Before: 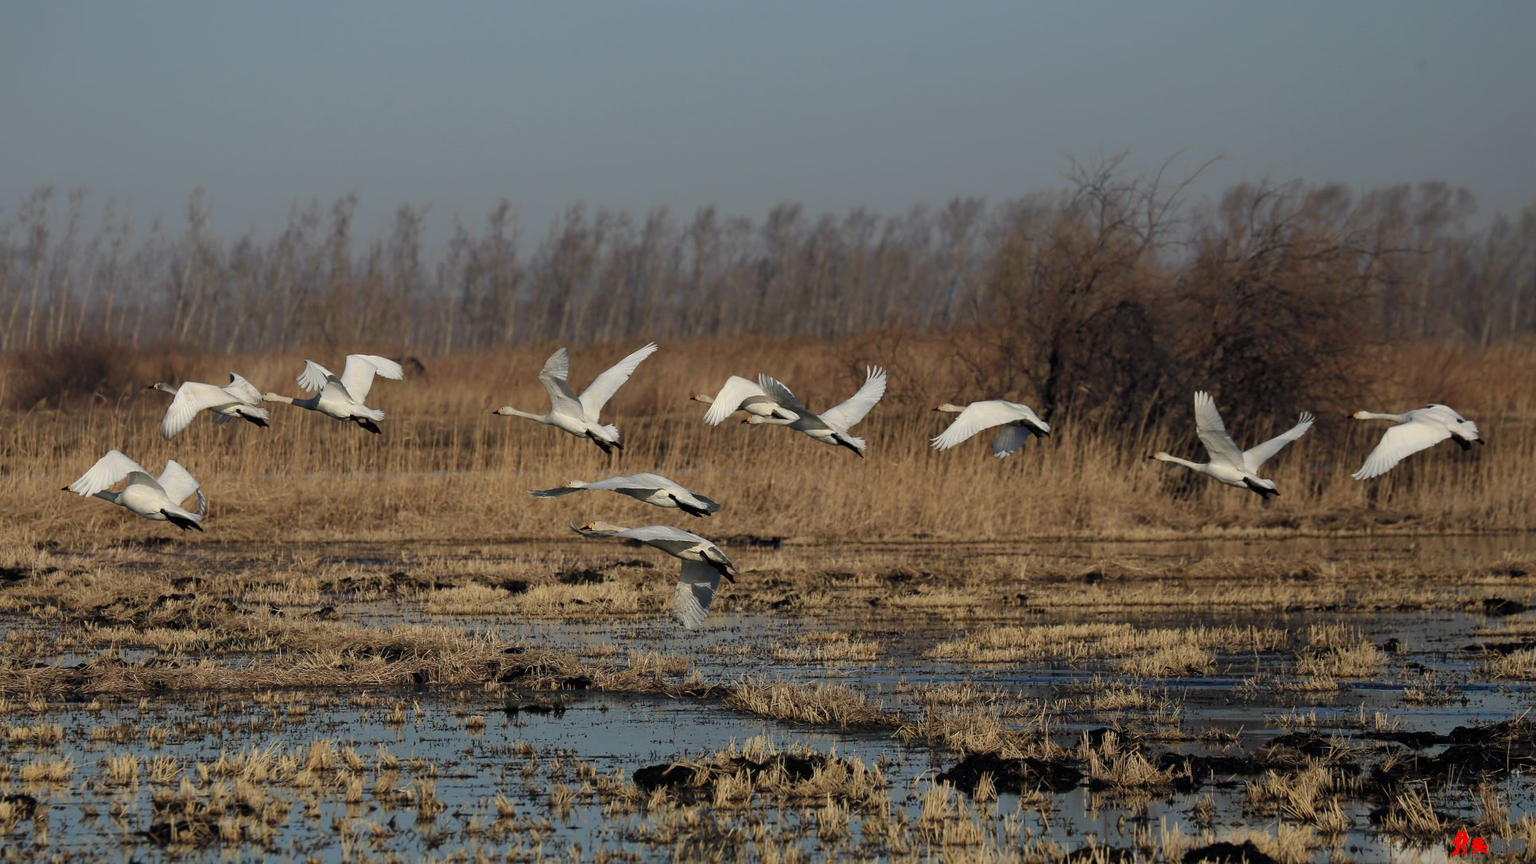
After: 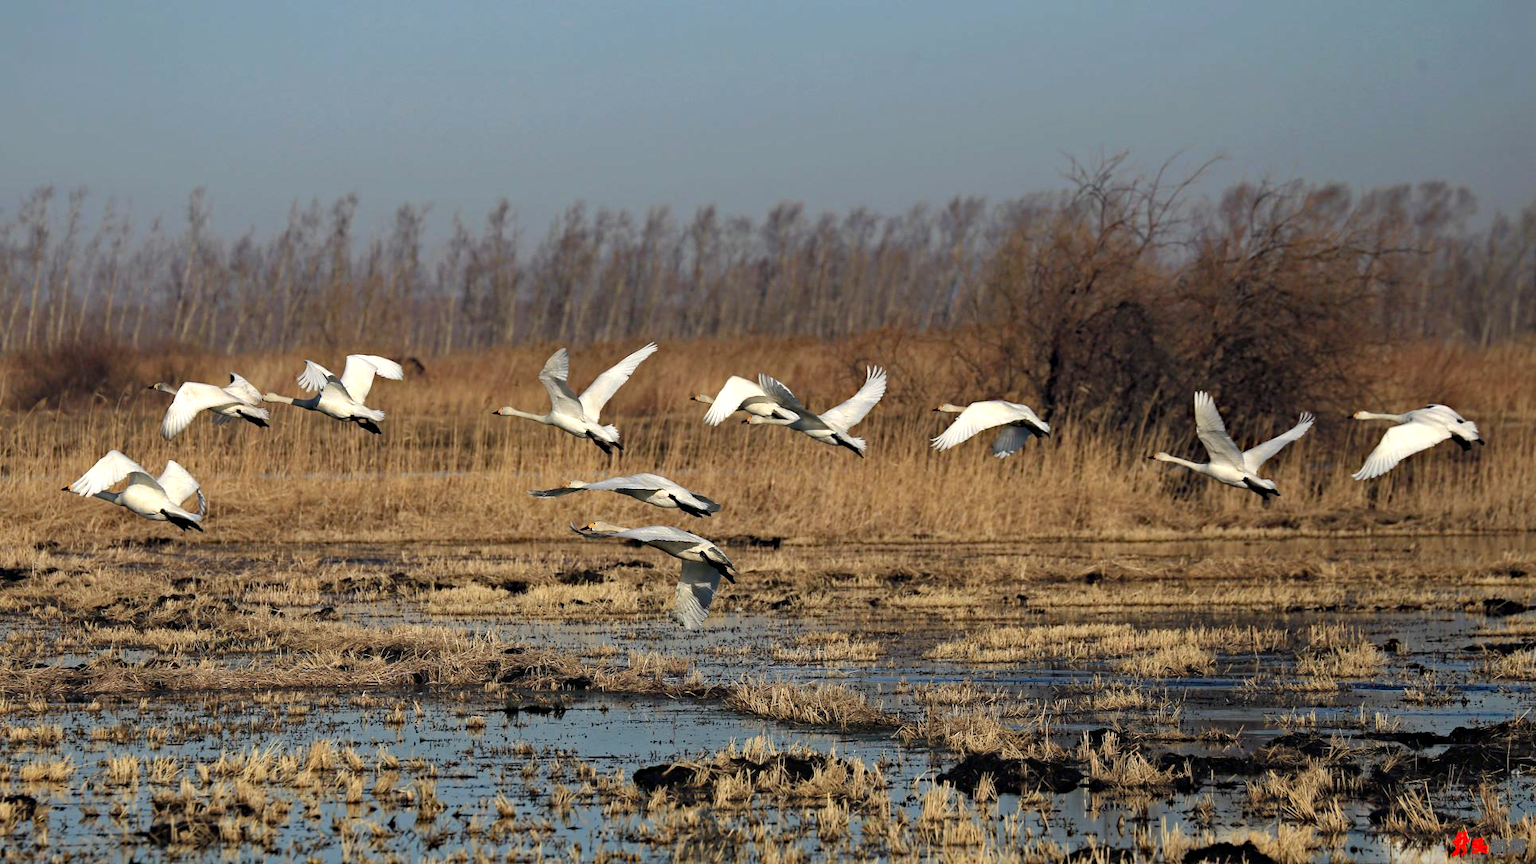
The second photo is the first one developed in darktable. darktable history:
haze removal: strength 0.296, distance 0.243, compatibility mode true
exposure: exposure 0.606 EV, compensate highlight preservation false
